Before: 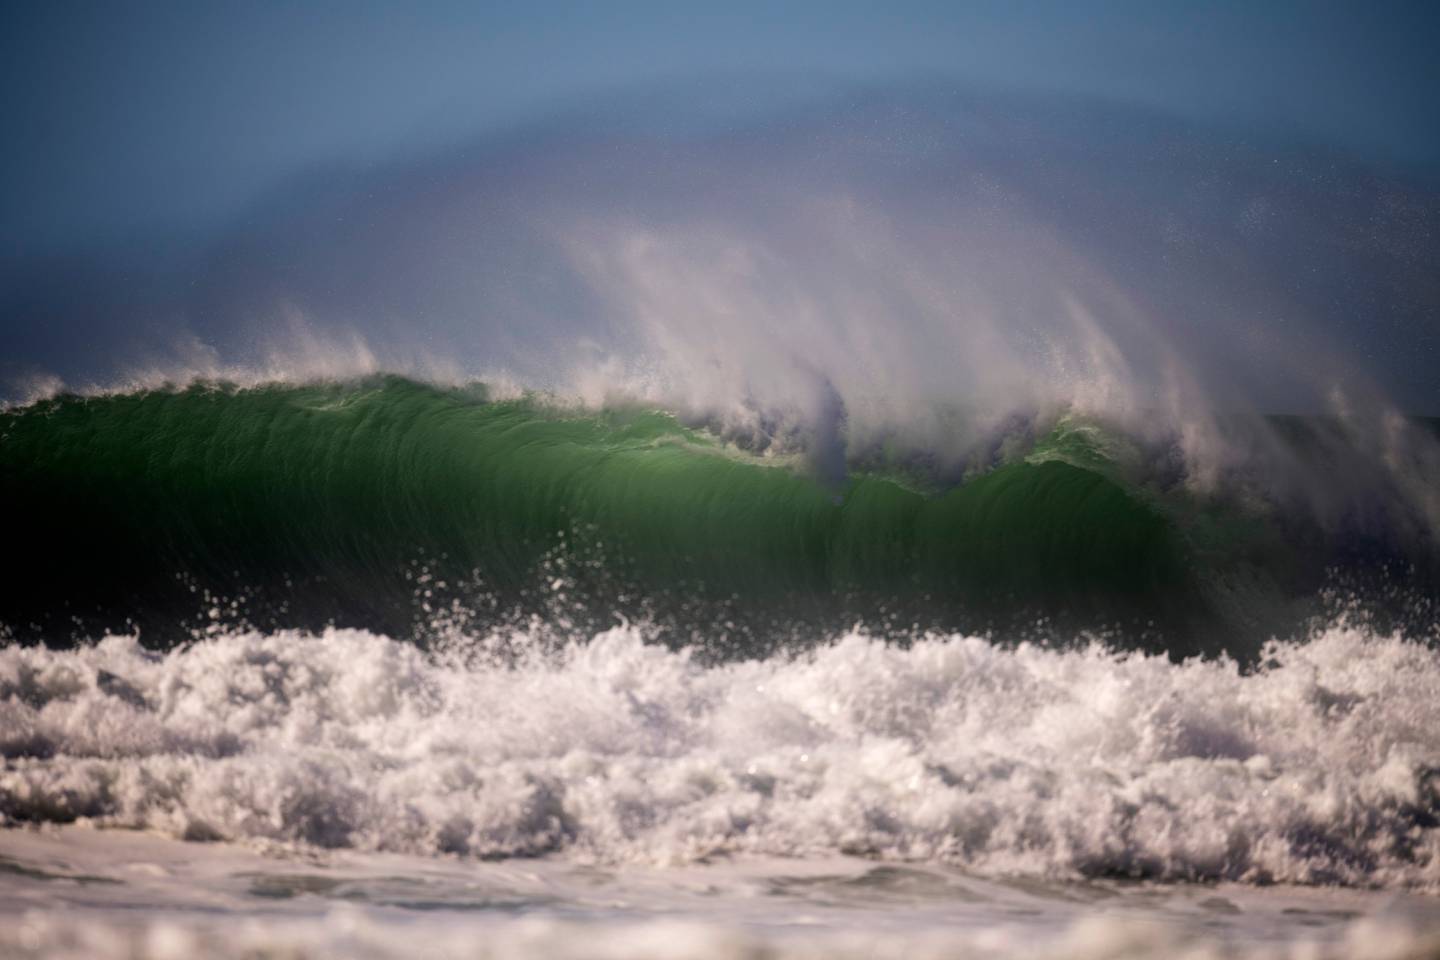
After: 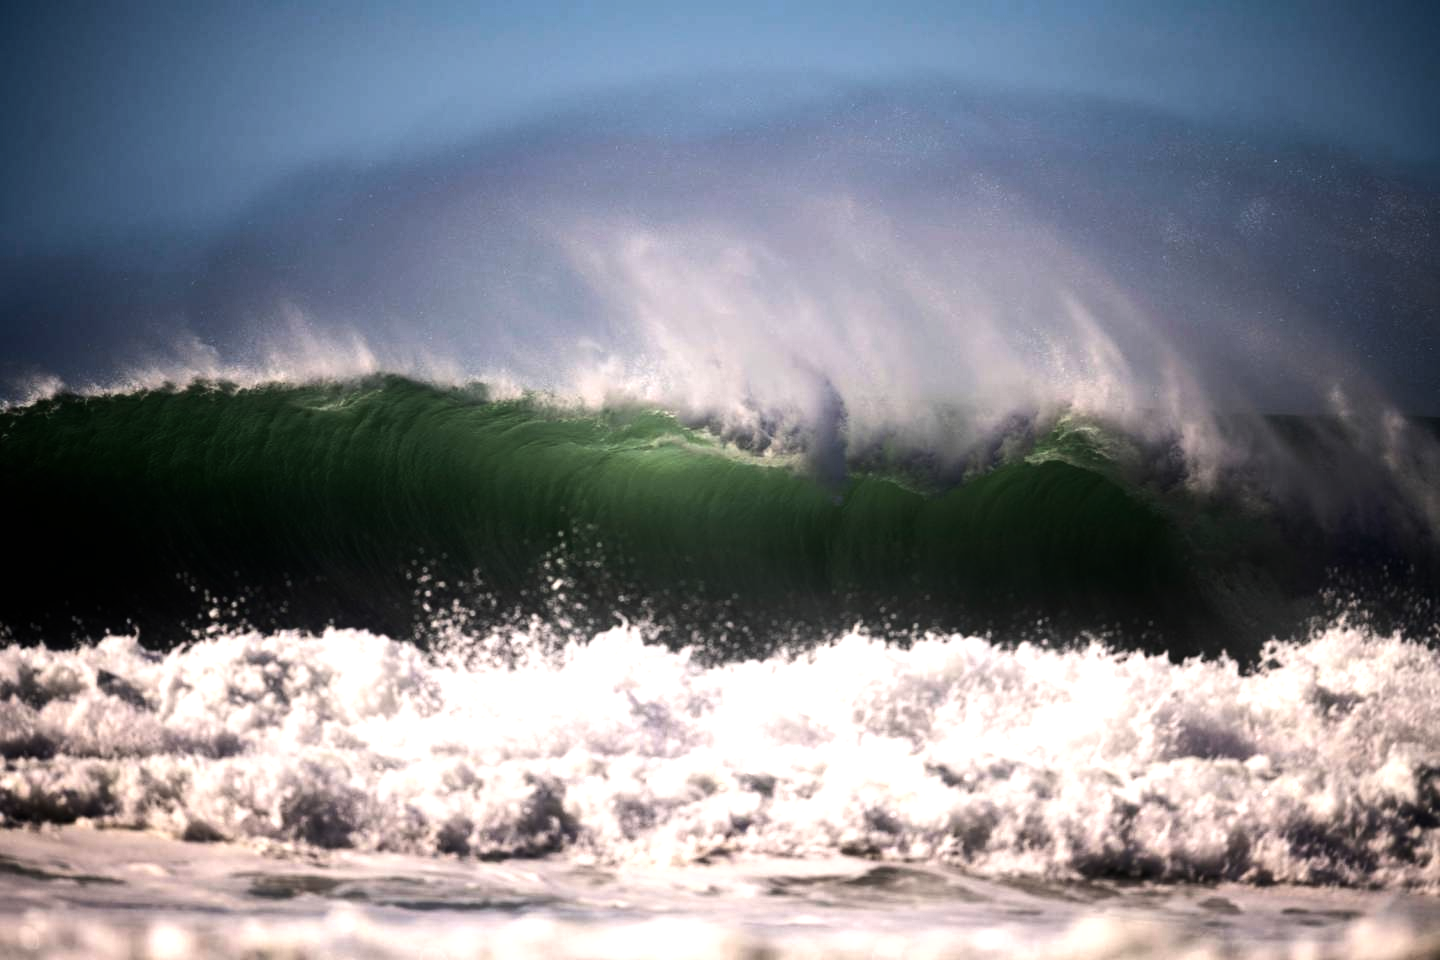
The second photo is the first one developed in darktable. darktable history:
shadows and highlights: shadows 35, highlights -35, soften with gaussian
tone equalizer: -8 EV -1.08 EV, -7 EV -1.01 EV, -6 EV -0.867 EV, -5 EV -0.578 EV, -3 EV 0.578 EV, -2 EV 0.867 EV, -1 EV 1.01 EV, +0 EV 1.08 EV, edges refinement/feathering 500, mask exposure compensation -1.57 EV, preserve details no
